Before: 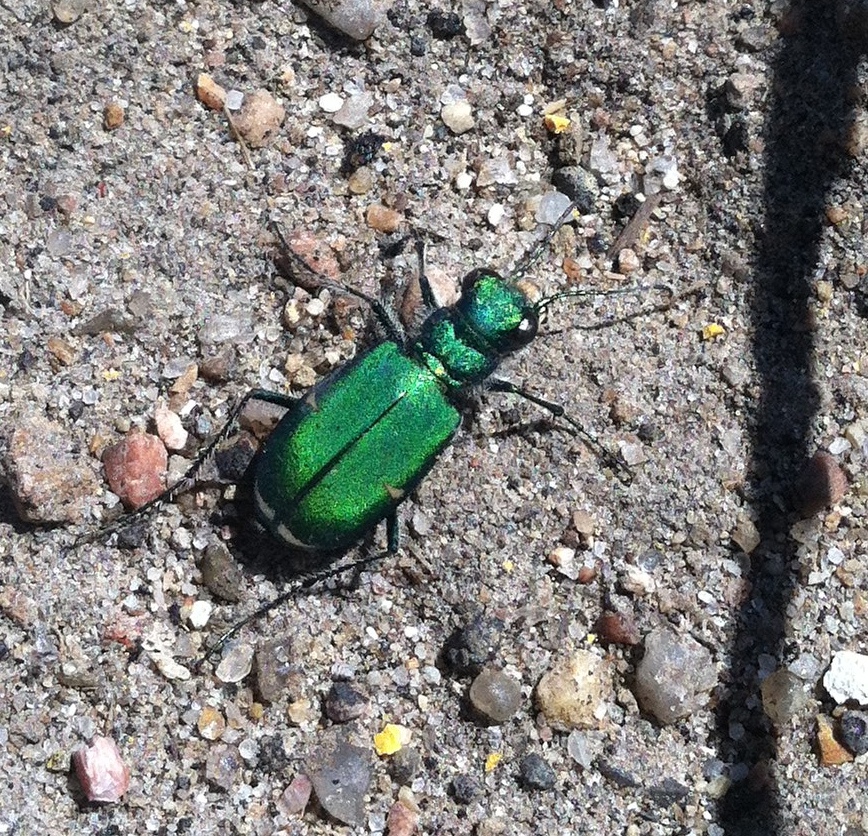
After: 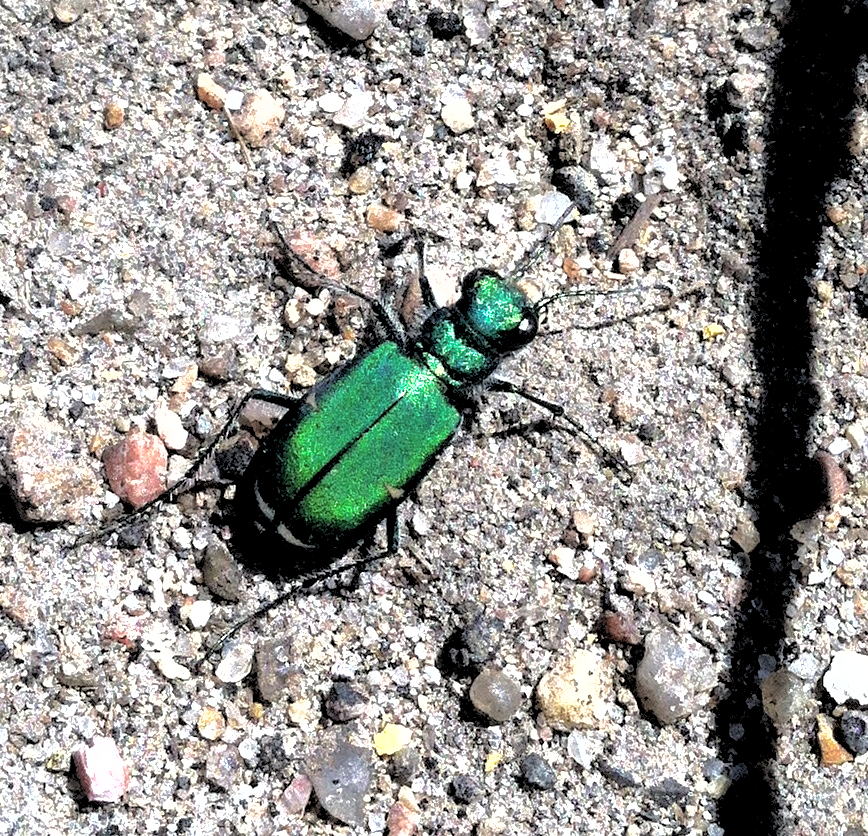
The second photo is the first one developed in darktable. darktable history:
rgb levels: levels [[0.034, 0.472, 0.904], [0, 0.5, 1], [0, 0.5, 1]]
shadows and highlights: shadows 30
contrast brightness saturation: saturation -0.1
exposure: exposure 0.781 EV, compensate highlight preservation false
